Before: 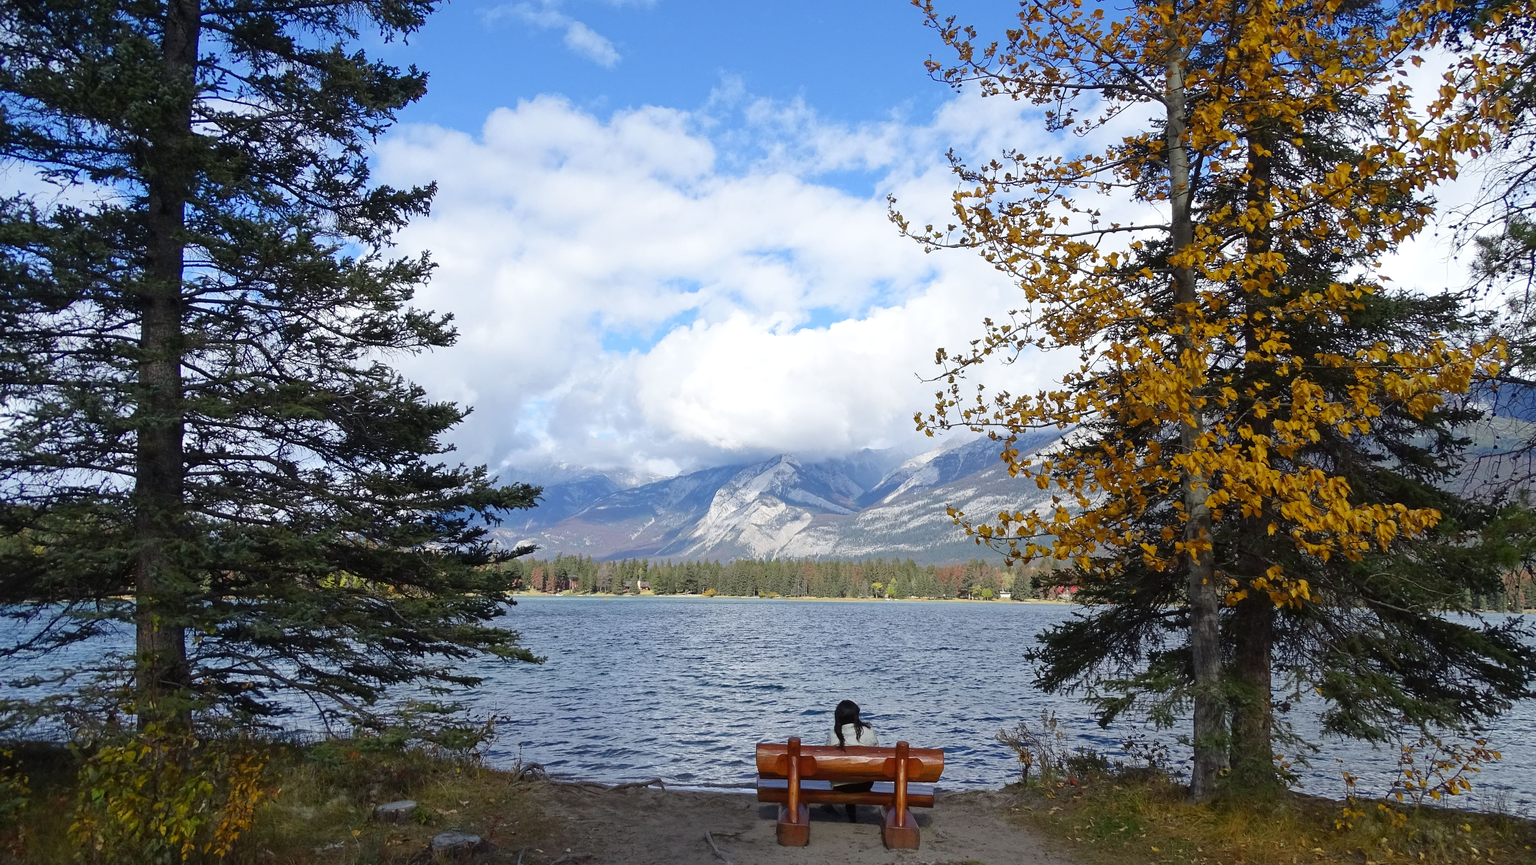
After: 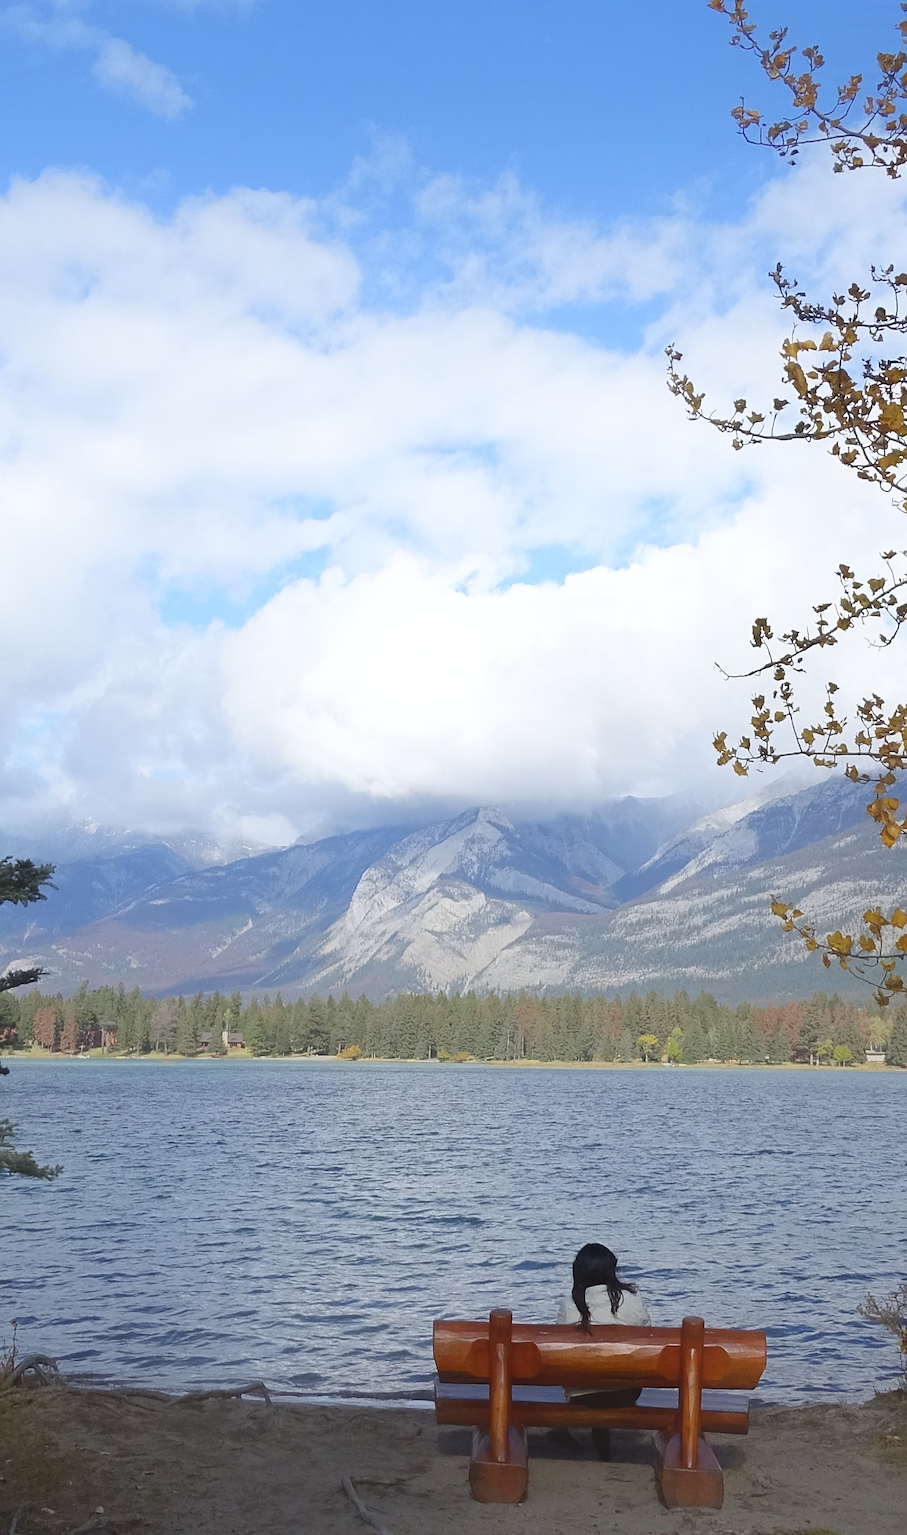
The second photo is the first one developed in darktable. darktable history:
contrast equalizer: octaves 7, y [[0.6 ×6], [0.55 ×6], [0 ×6], [0 ×6], [0 ×6]], mix -1
sharpen: amount 0.2
crop: left 33.36%, right 33.36%
shadows and highlights: shadows -10, white point adjustment 1.5, highlights 10
